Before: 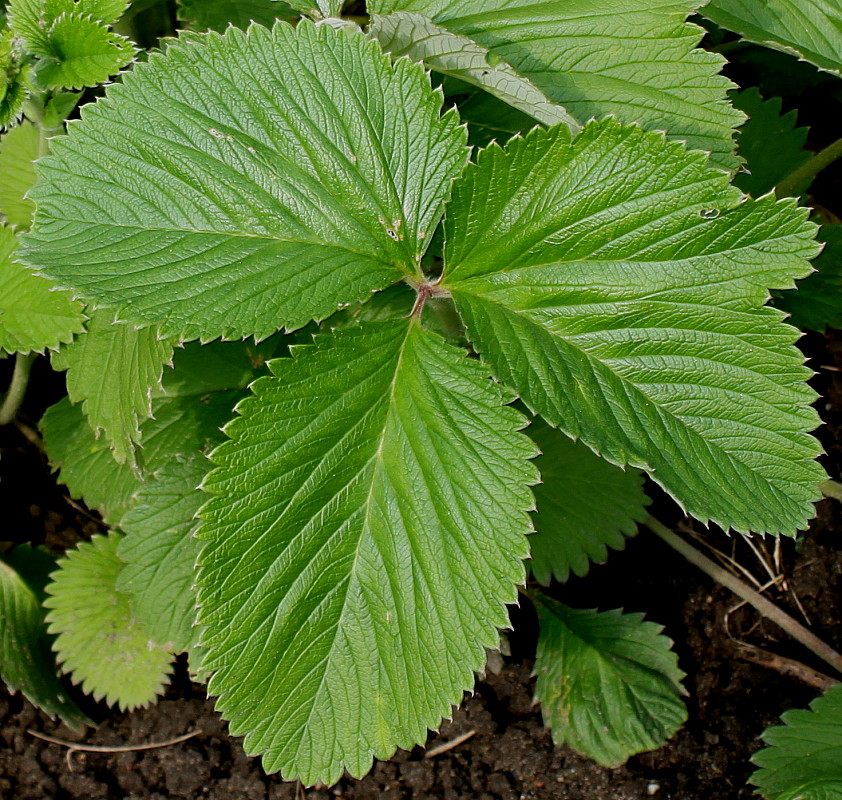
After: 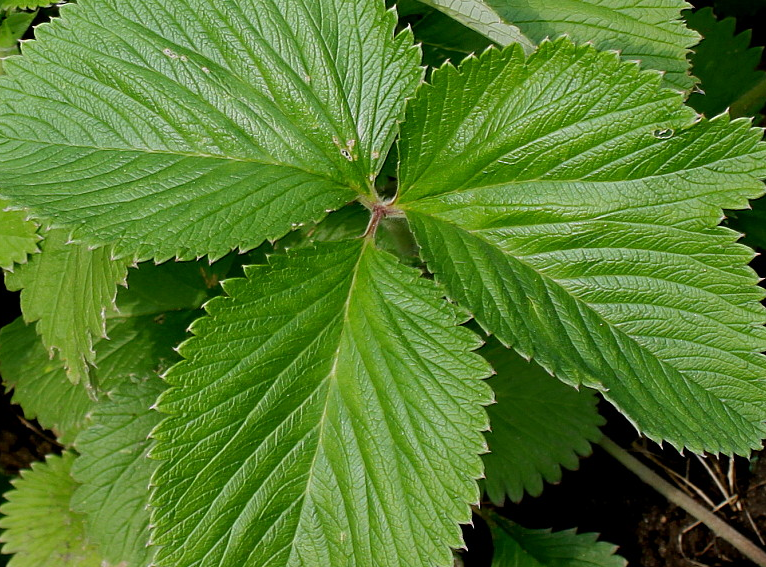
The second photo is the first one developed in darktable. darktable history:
crop: left 5.465%, top 10.109%, right 3.497%, bottom 18.985%
